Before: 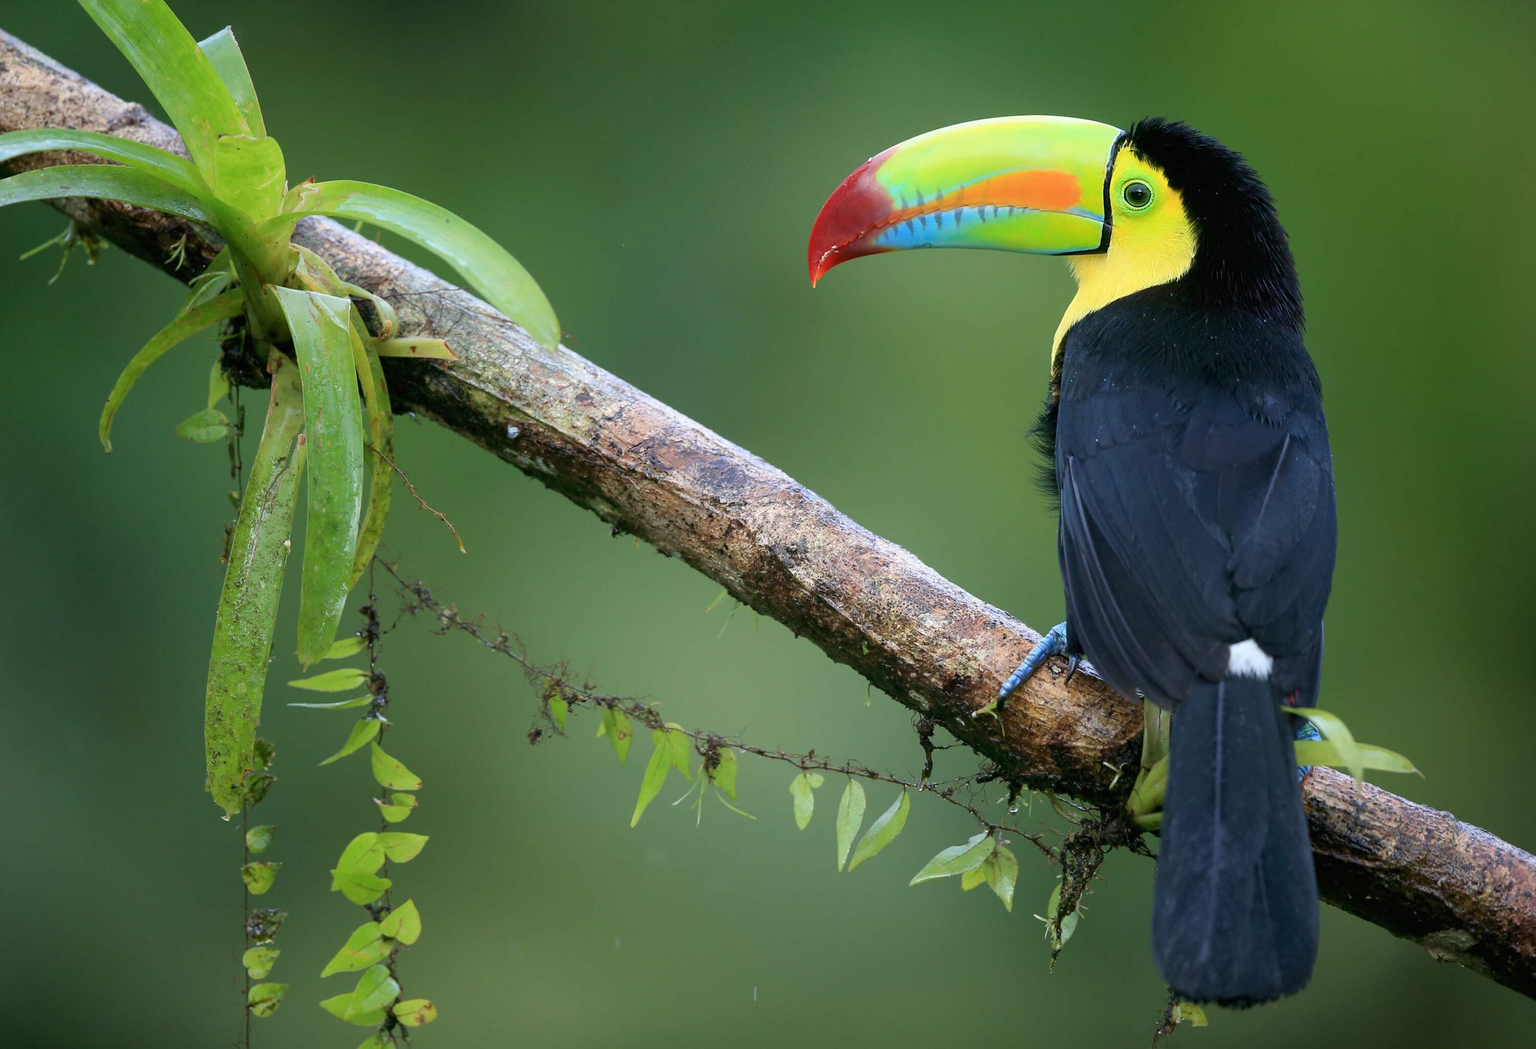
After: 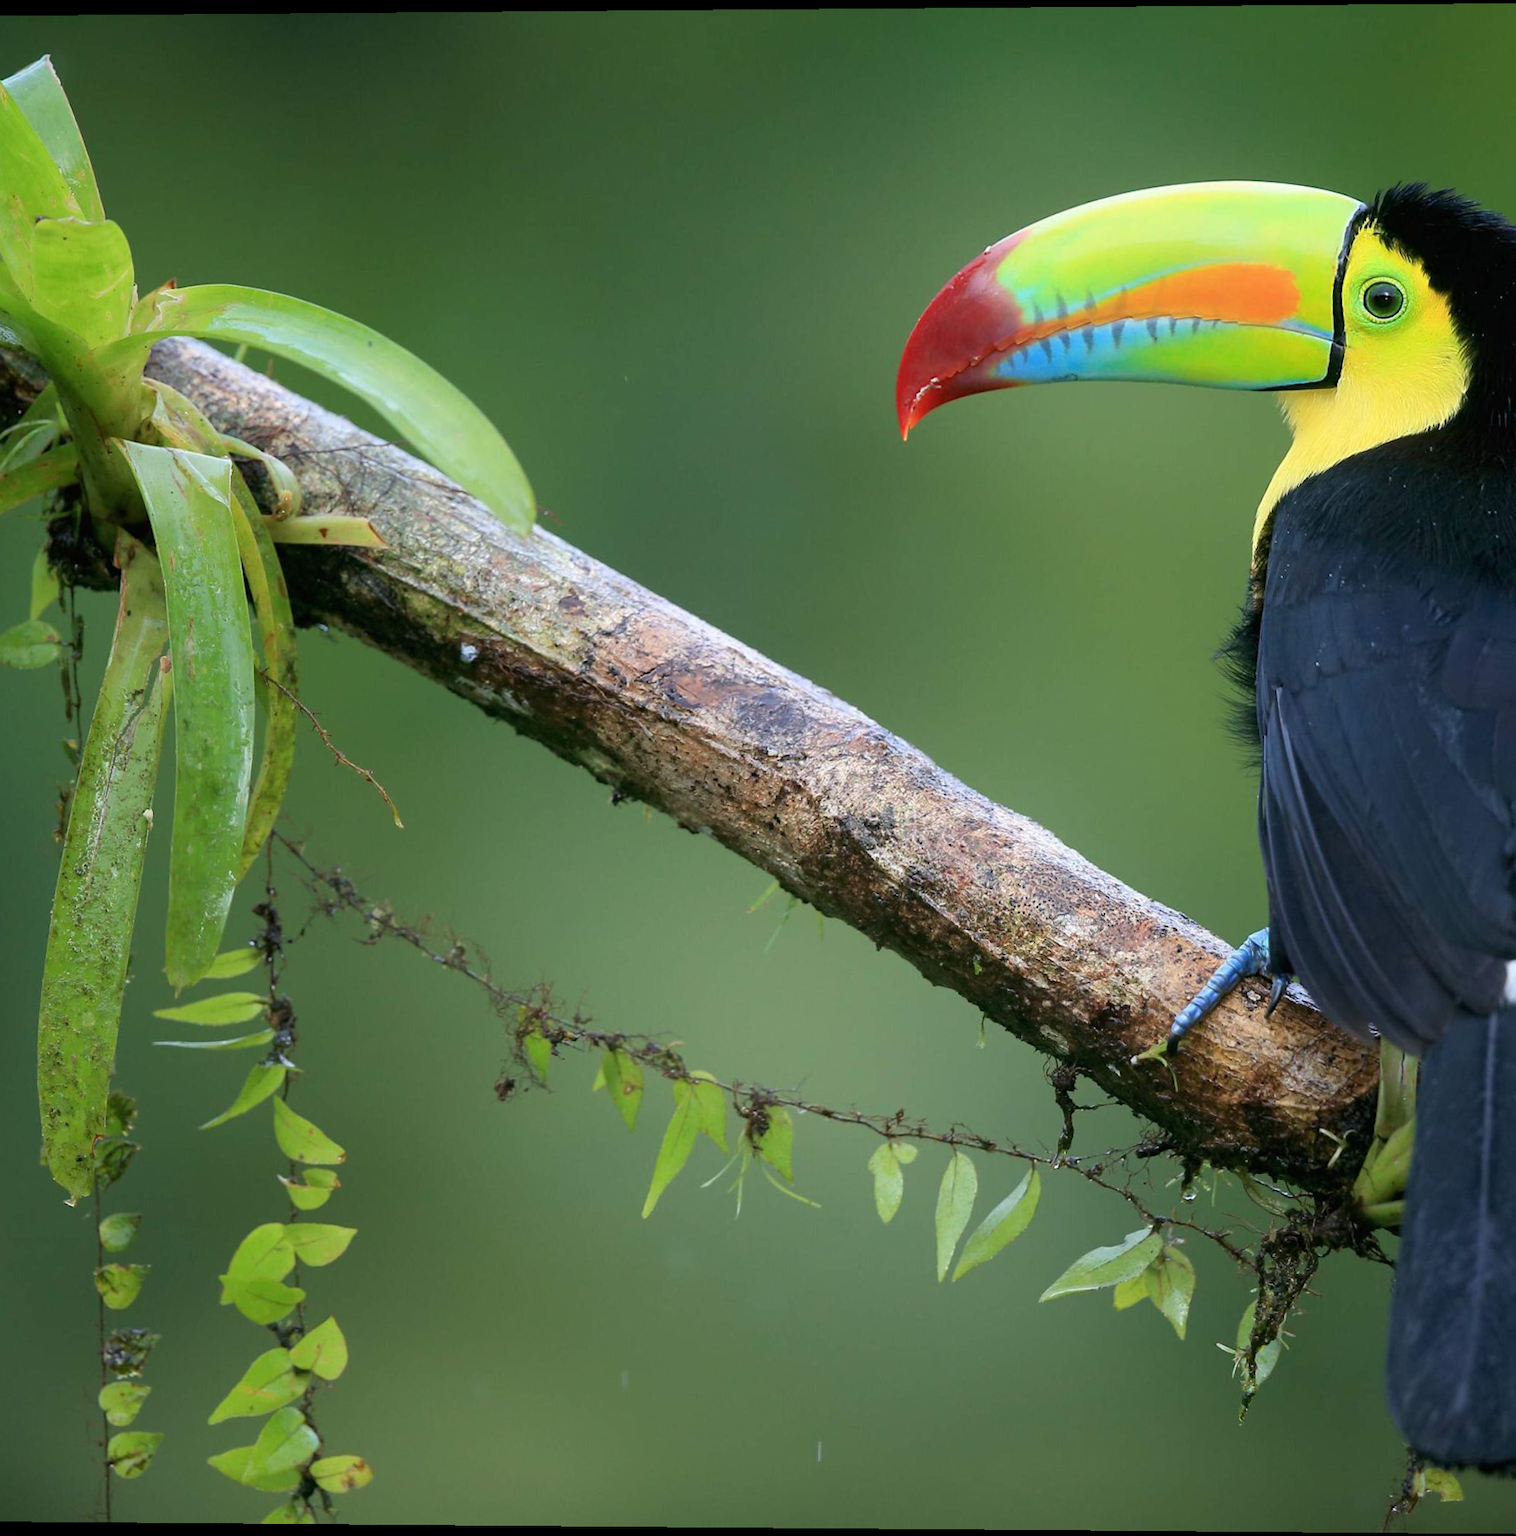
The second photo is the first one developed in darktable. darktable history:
rotate and perspective: lens shift (vertical) 0.048, lens shift (horizontal) -0.024, automatic cropping off
crop and rotate: left 12.648%, right 20.685%
